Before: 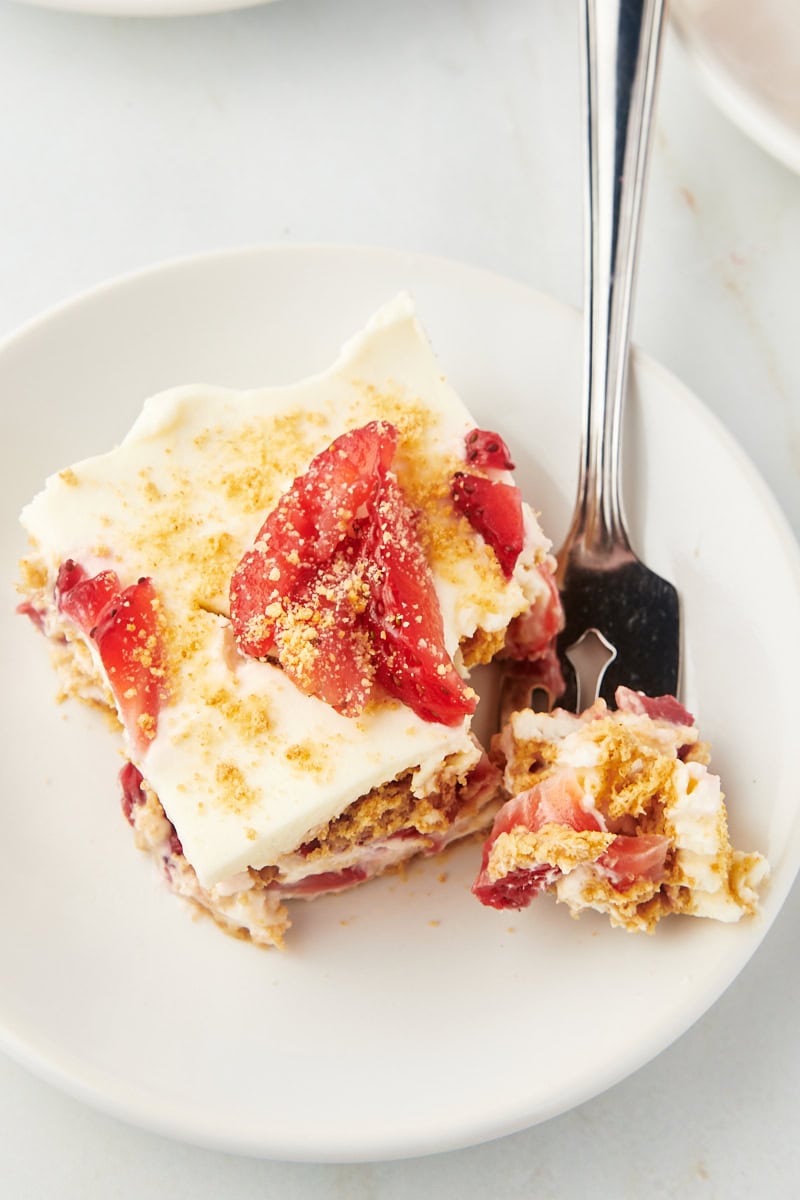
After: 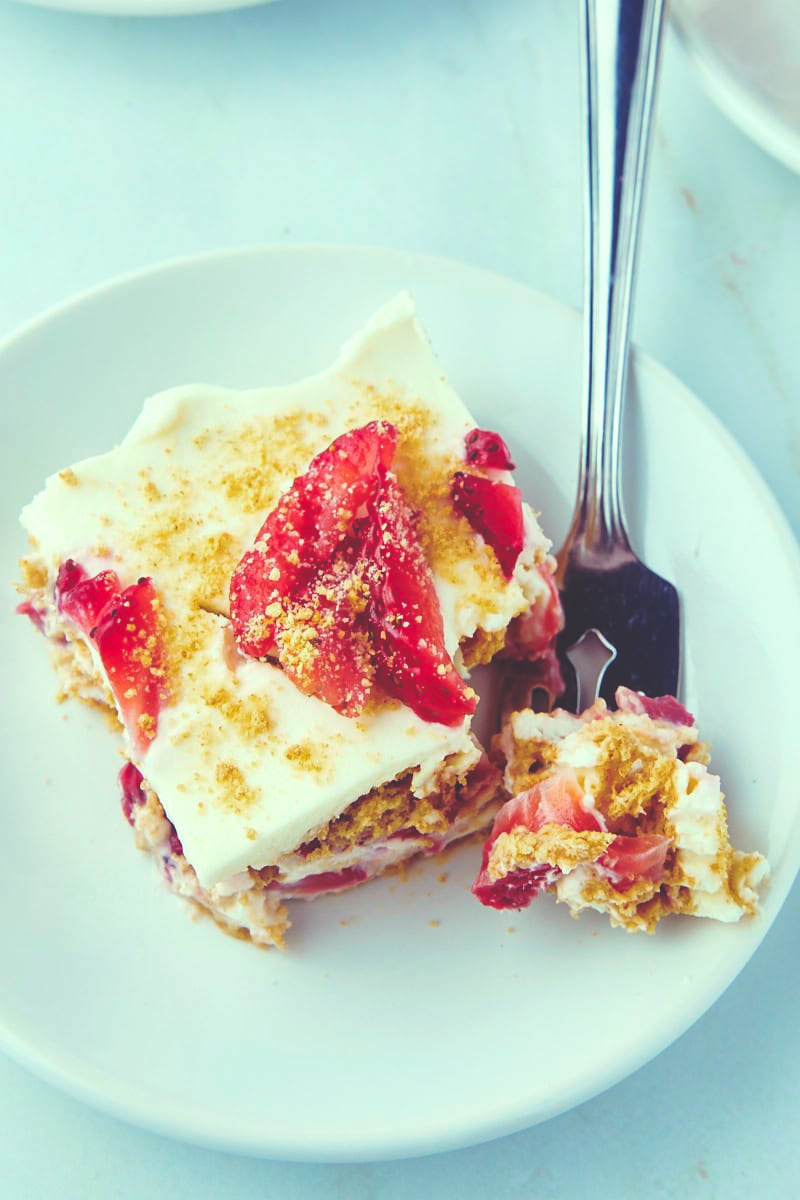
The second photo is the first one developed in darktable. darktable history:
color balance rgb: perceptual saturation grading › global saturation 25%, perceptual brilliance grading › mid-tones 10%, perceptual brilliance grading › shadows 15%, global vibrance 20%
rgb curve: curves: ch0 [(0, 0.186) (0.314, 0.284) (0.576, 0.466) (0.805, 0.691) (0.936, 0.886)]; ch1 [(0, 0.186) (0.314, 0.284) (0.581, 0.534) (0.771, 0.746) (0.936, 0.958)]; ch2 [(0, 0.216) (0.275, 0.39) (1, 1)], mode RGB, independent channels, compensate middle gray true, preserve colors none
